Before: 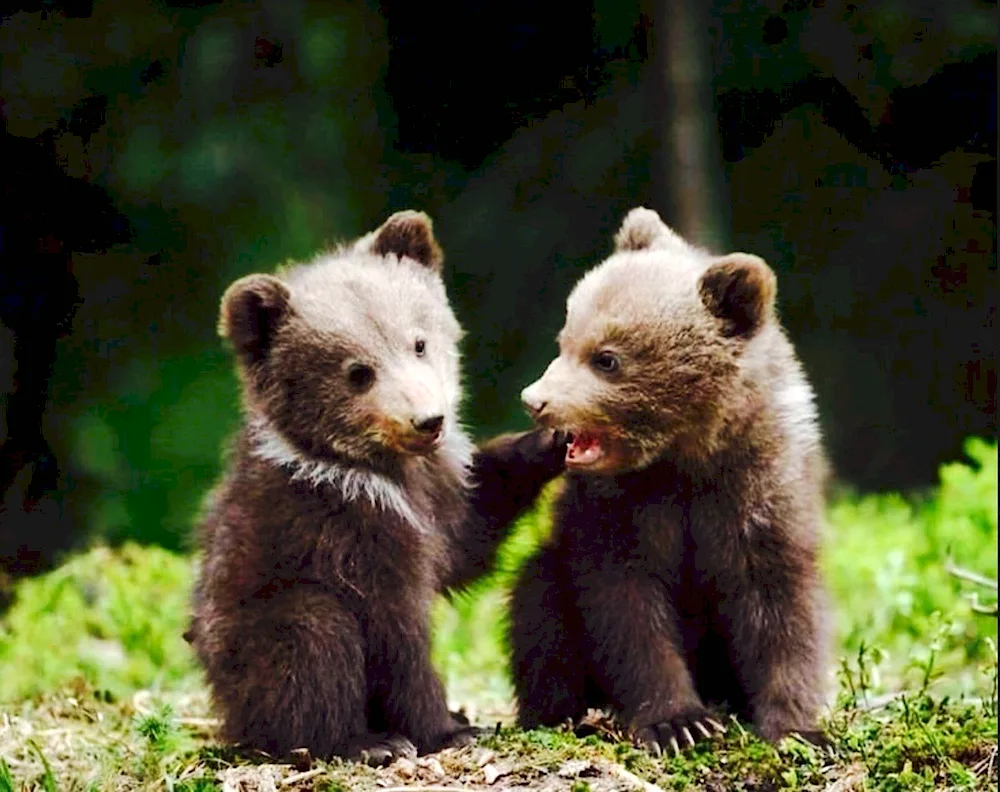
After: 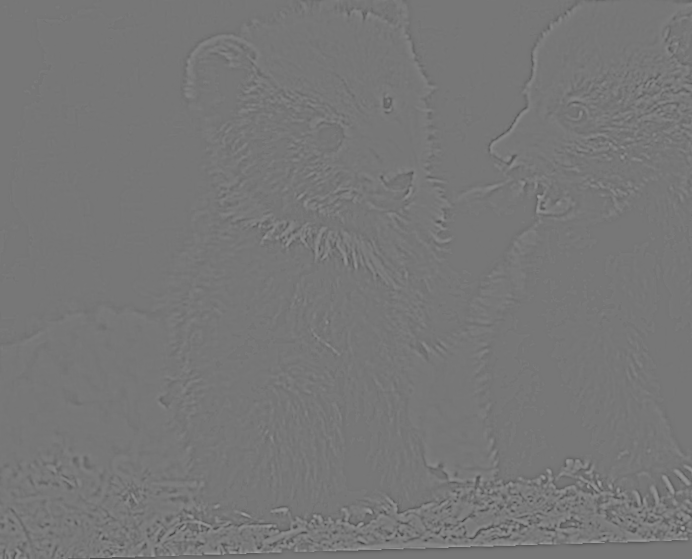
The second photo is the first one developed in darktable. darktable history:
rotate and perspective: rotation -2.56°, automatic cropping off
highpass: sharpness 5.84%, contrast boost 8.44%
crop and rotate: angle -0.82°, left 3.85%, top 31.828%, right 27.992%
